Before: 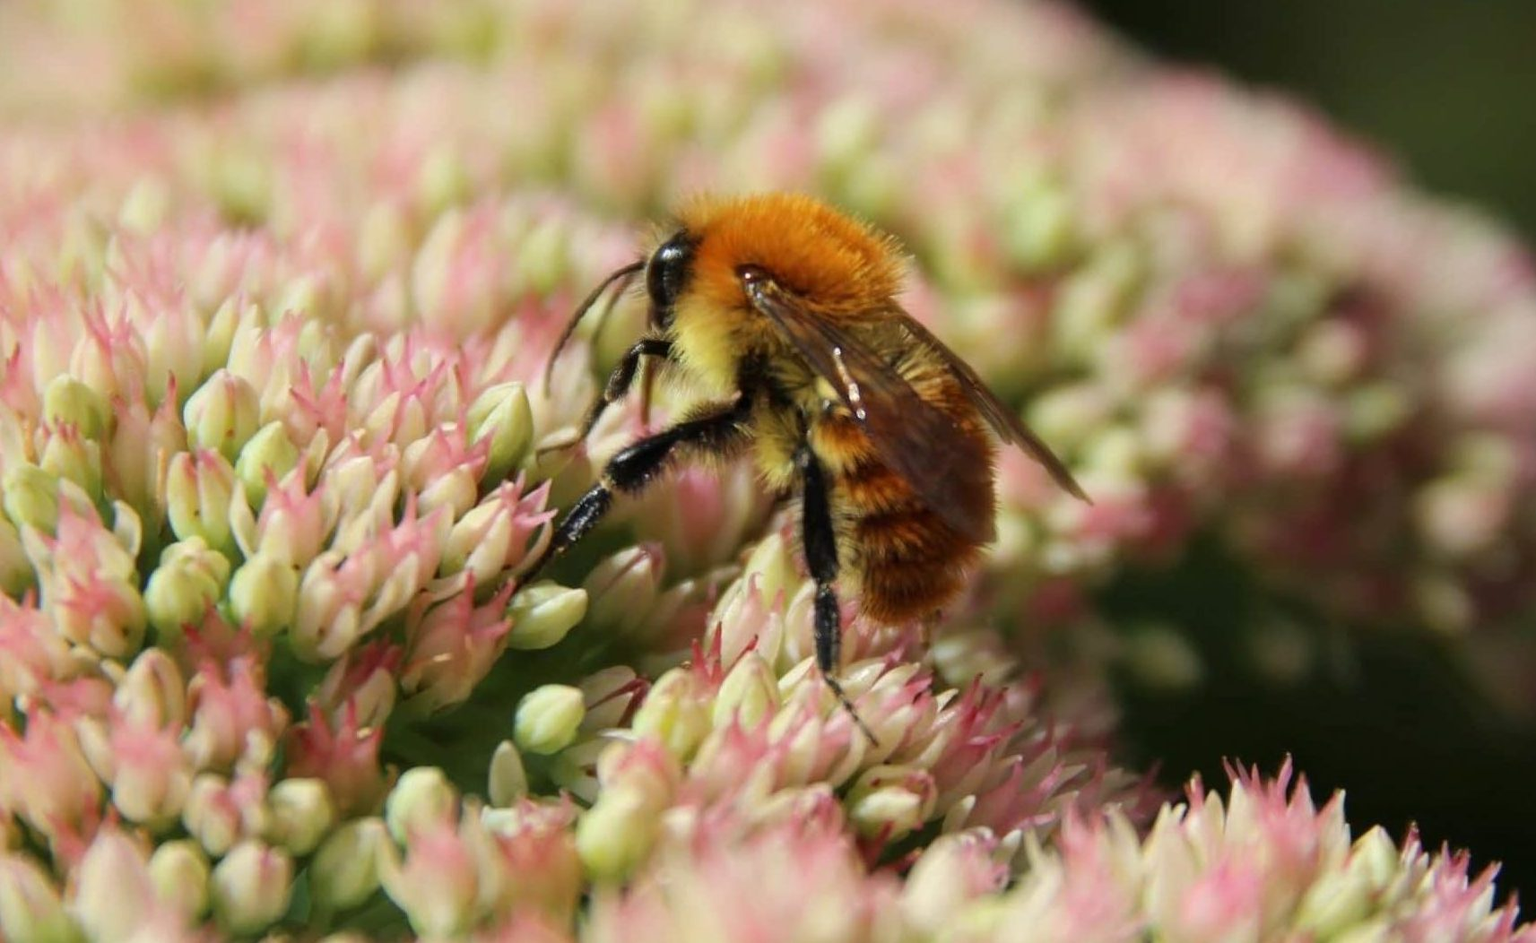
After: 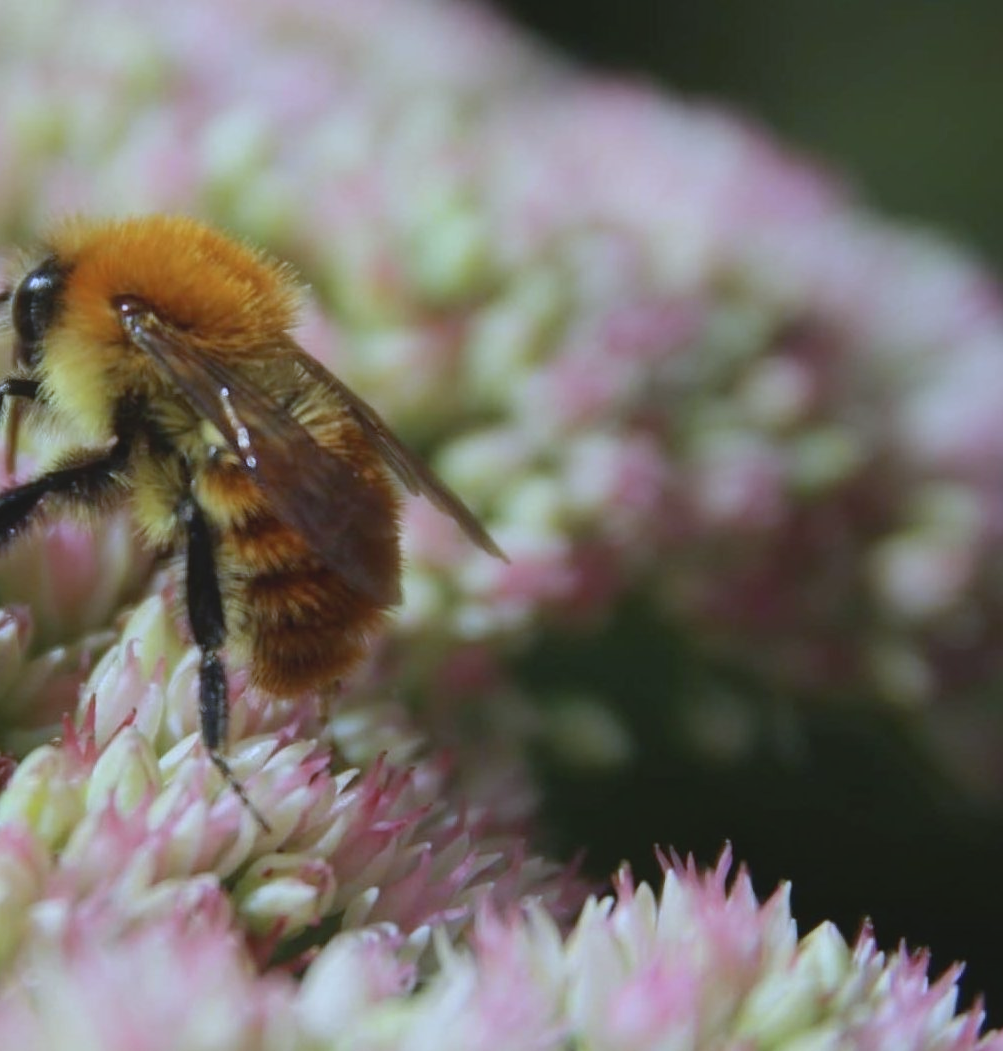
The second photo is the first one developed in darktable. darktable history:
contrast brightness saturation: contrast -0.1, saturation -0.1
color correction: saturation 0.98
contrast equalizer: octaves 7, y [[0.6 ×6], [0.55 ×6], [0 ×6], [0 ×6], [0 ×6]], mix -0.3
white balance: red 0.871, blue 1.249
crop: left 41.402%
